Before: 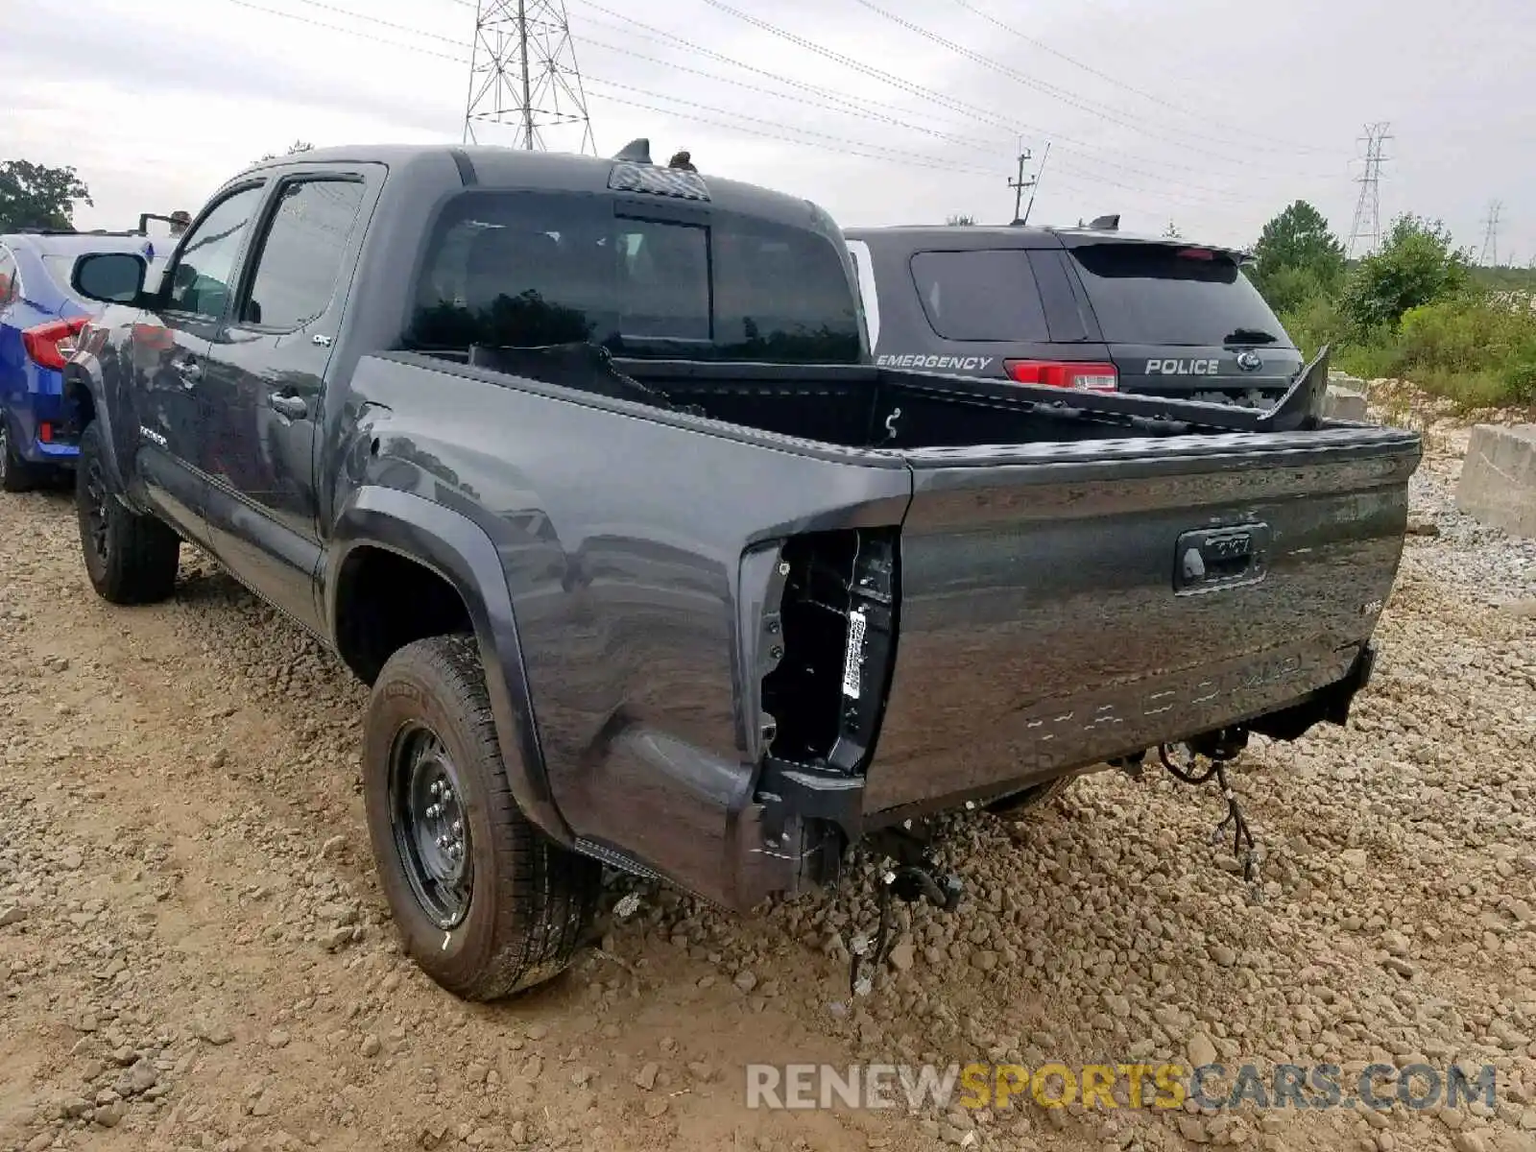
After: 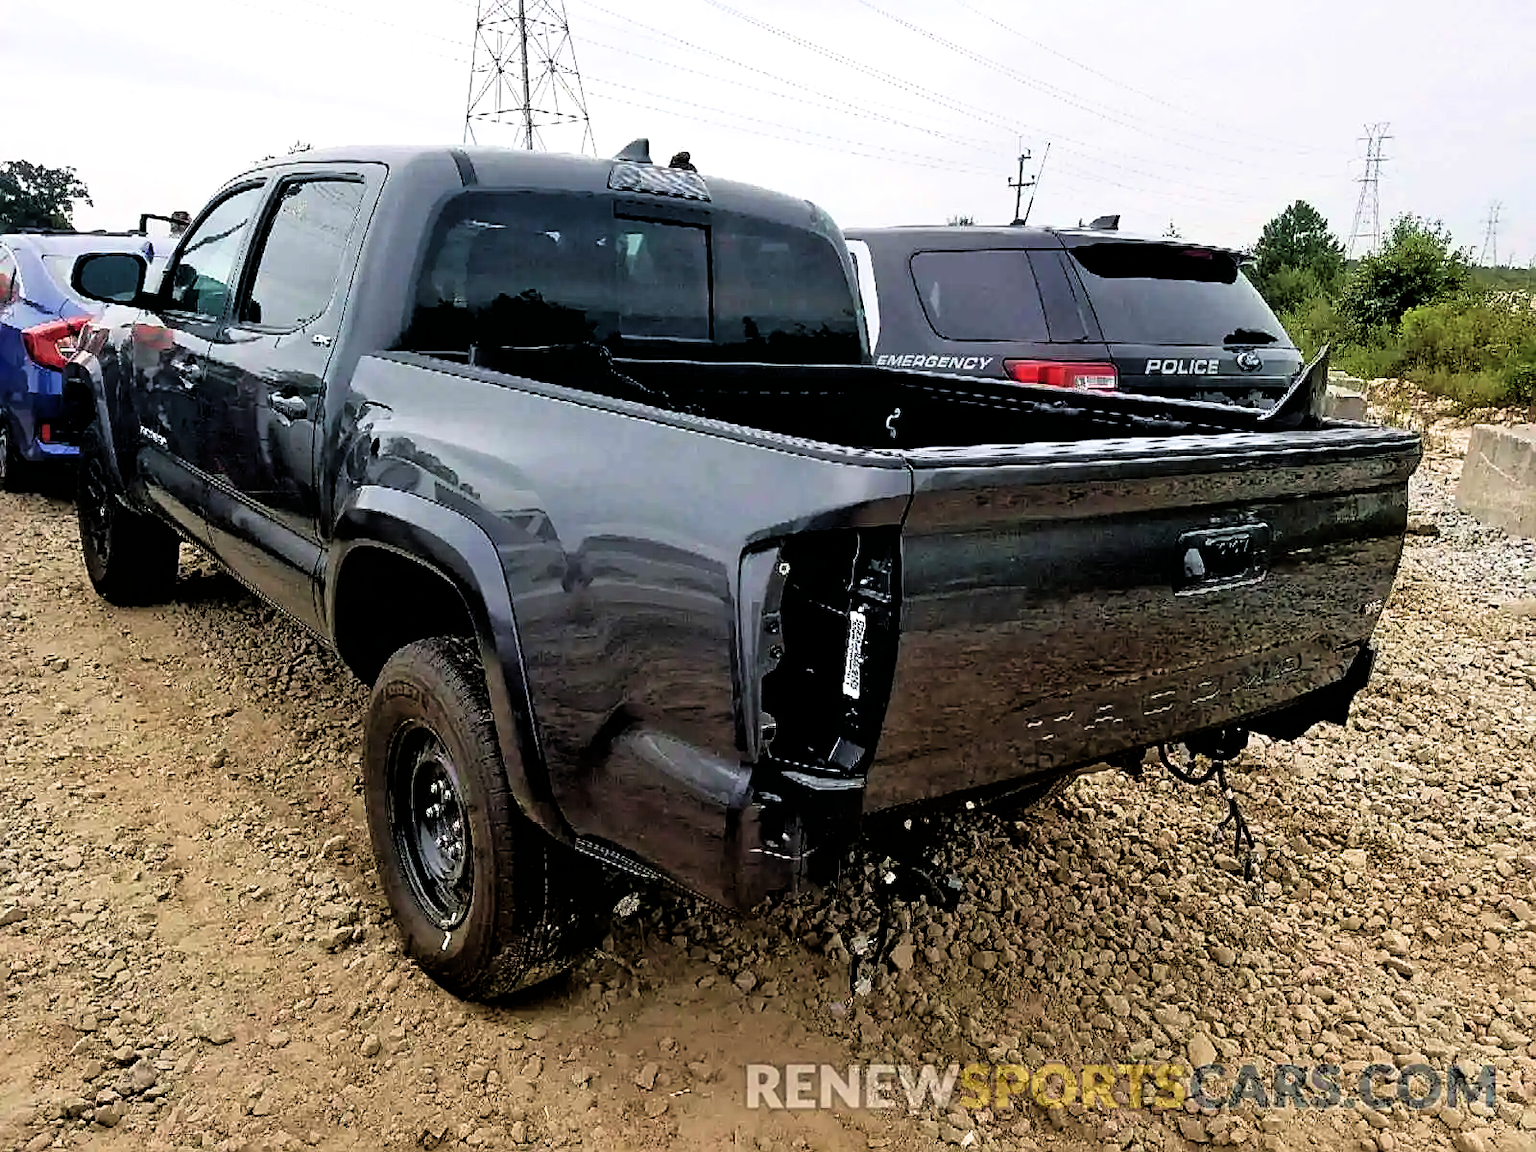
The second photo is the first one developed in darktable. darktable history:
sharpen: on, module defaults
velvia: strength 38.96%
filmic rgb: black relative exposure -3.57 EV, white relative exposure 2.28 EV, hardness 3.41
